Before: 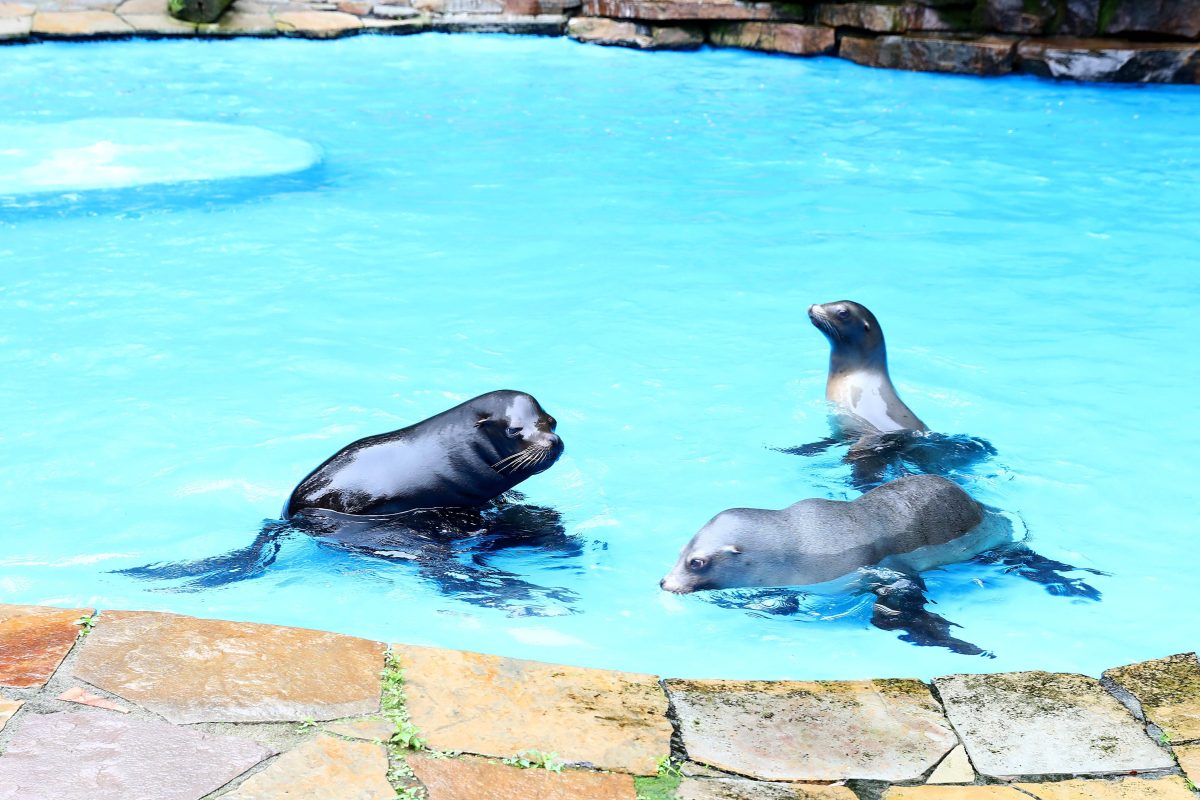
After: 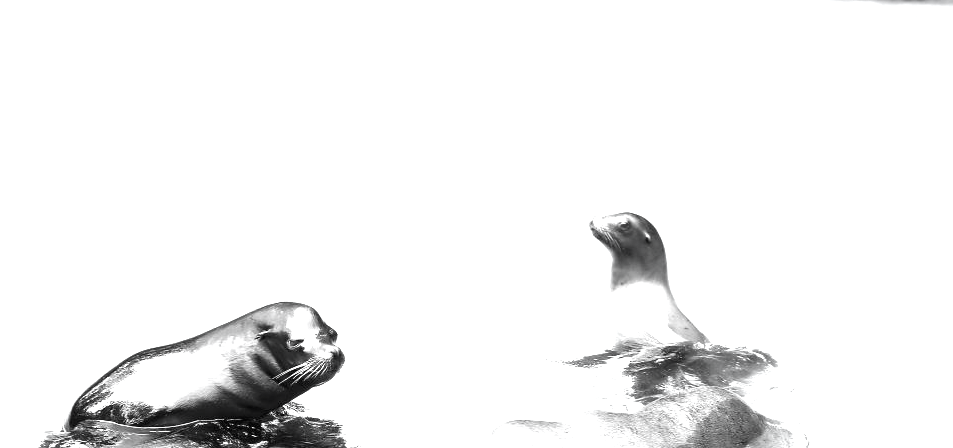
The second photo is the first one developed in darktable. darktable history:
crop: left 18.25%, top 11.076%, right 2.277%, bottom 32.903%
contrast brightness saturation: saturation -0.988
exposure: black level correction 0, exposure 1.441 EV, compensate highlight preservation false
